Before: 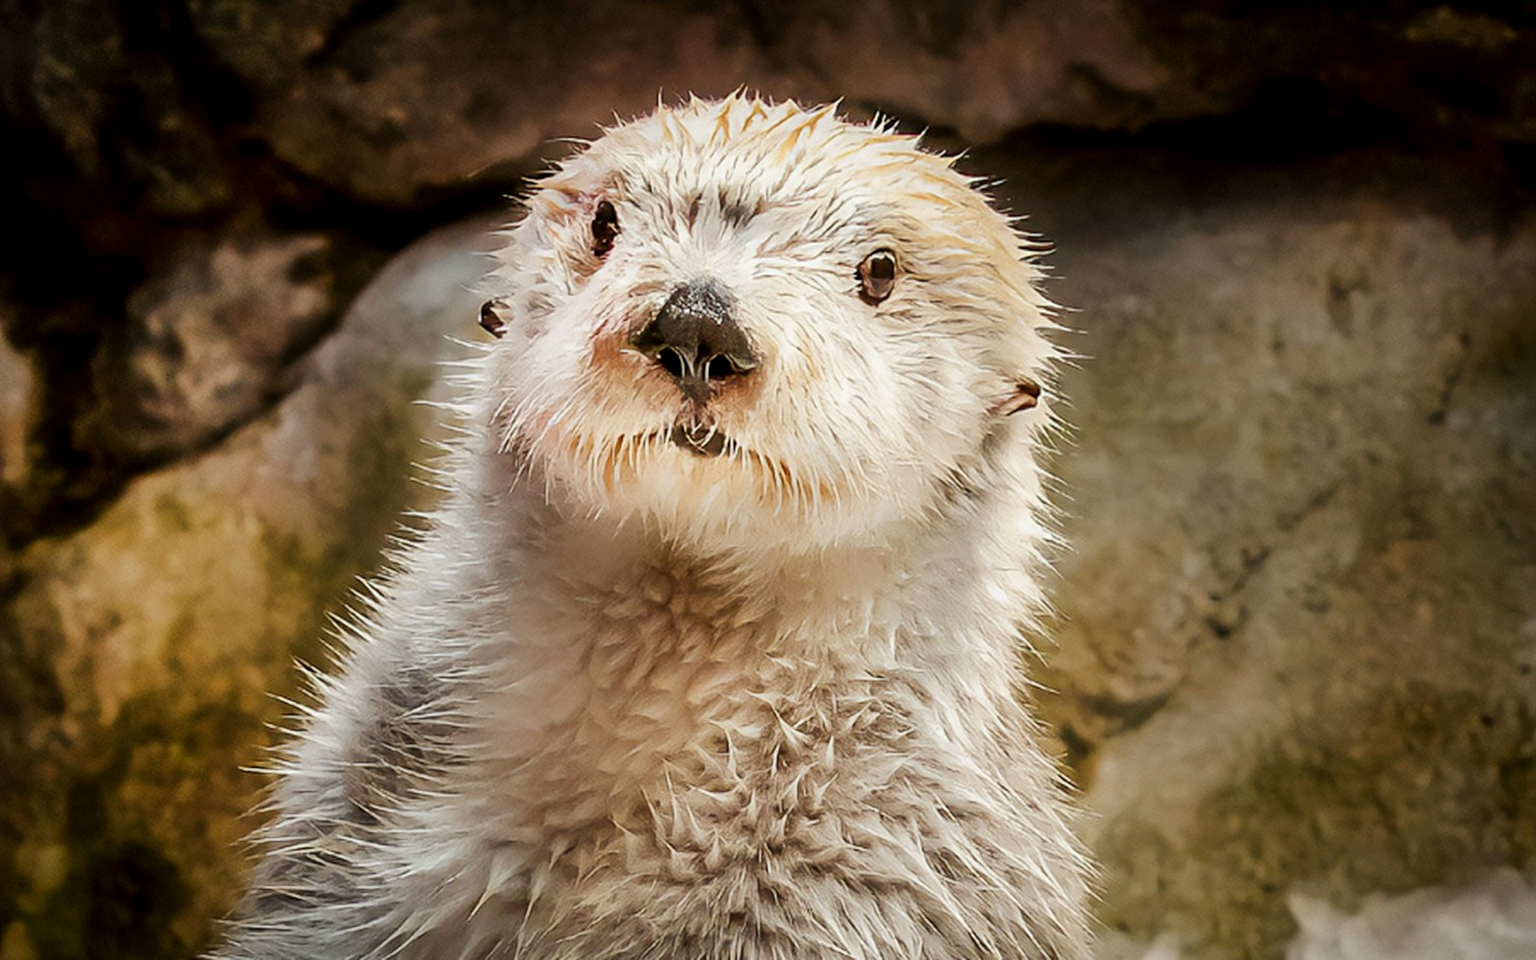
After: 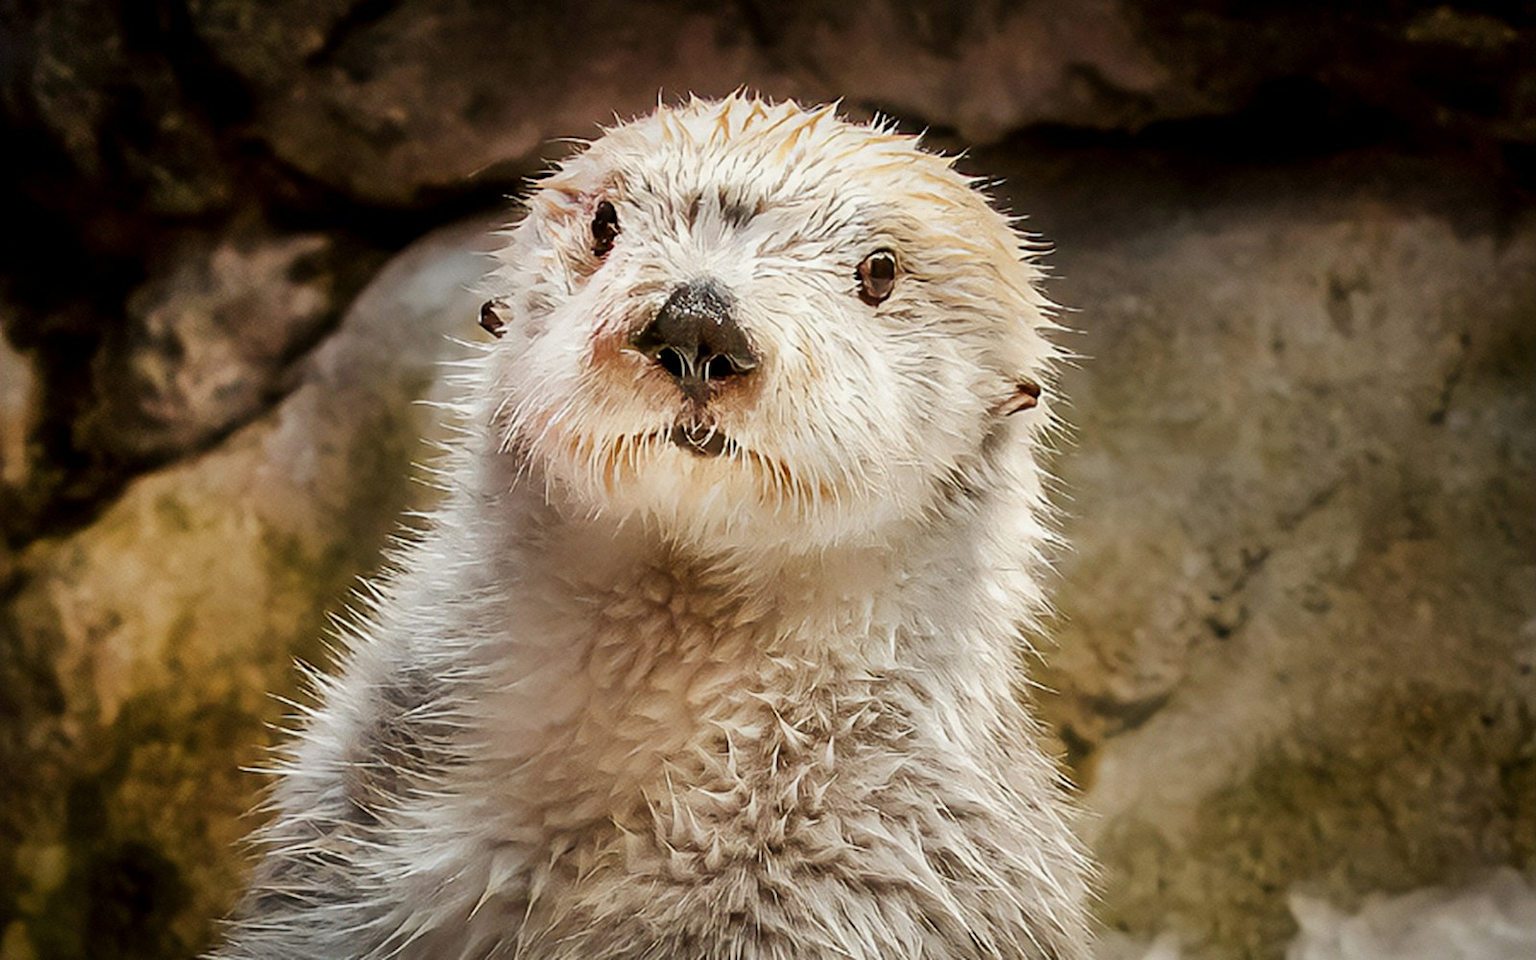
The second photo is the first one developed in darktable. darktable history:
contrast brightness saturation: saturation -0.066
shadows and highlights: shadows 5.57, soften with gaussian
